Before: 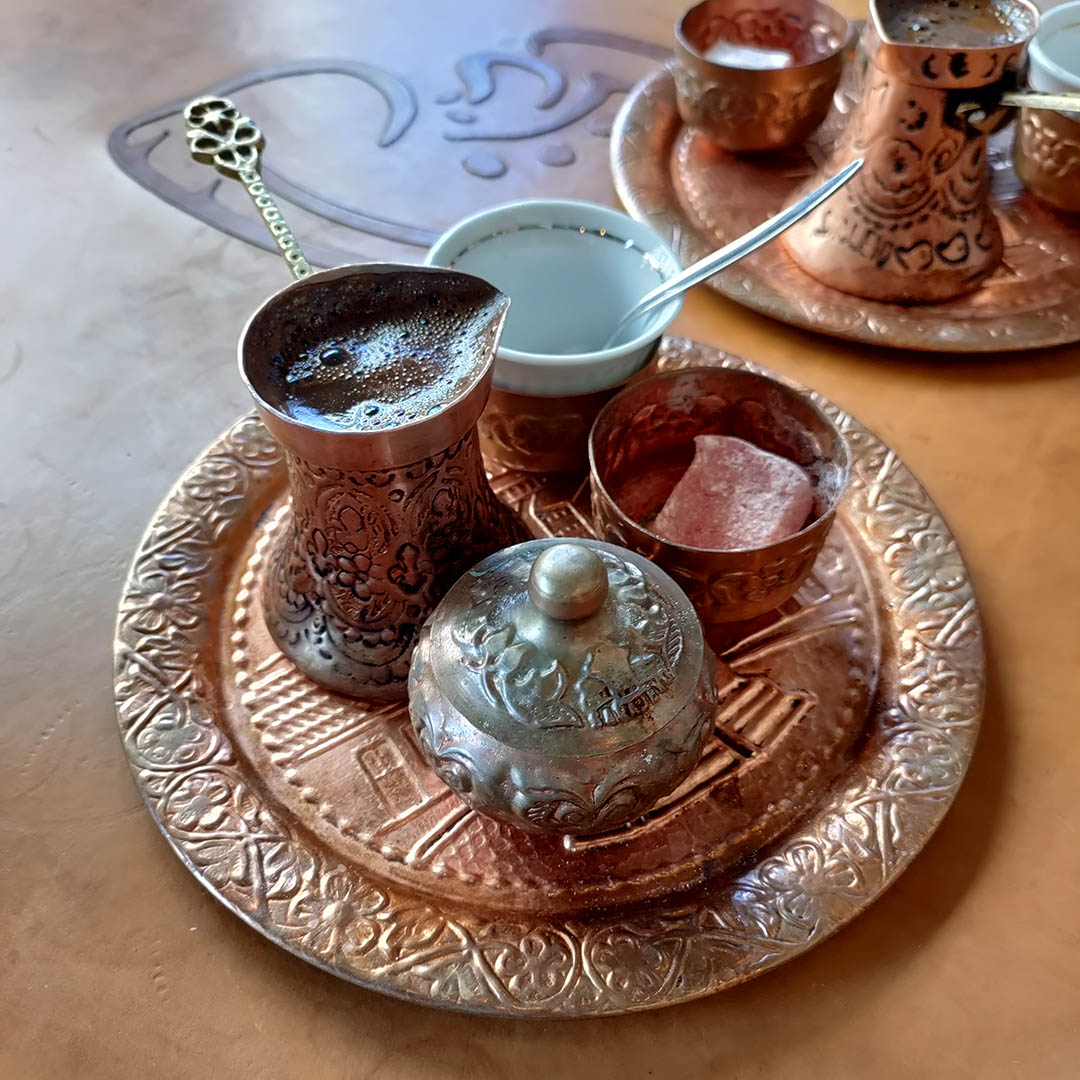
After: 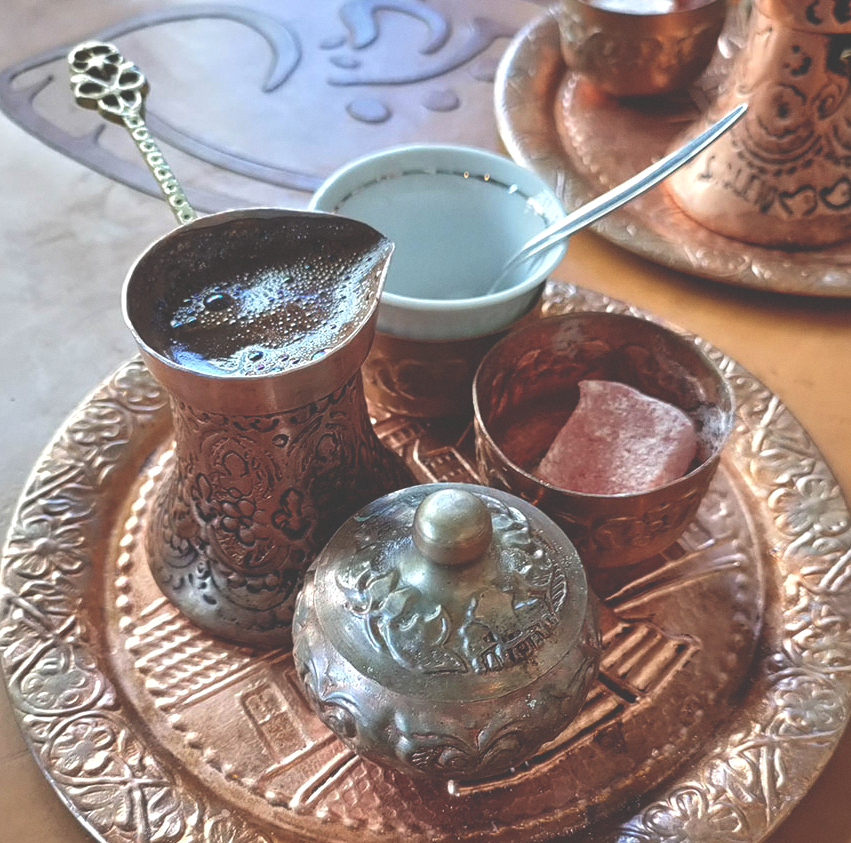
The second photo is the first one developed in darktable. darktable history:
crop and rotate: left 10.77%, top 5.1%, right 10.41%, bottom 16.76%
exposure: black level correction -0.041, exposure 0.064 EV, compensate highlight preservation false
levels: levels [0.016, 0.492, 0.969]
grain: coarseness 0.09 ISO, strength 10%
